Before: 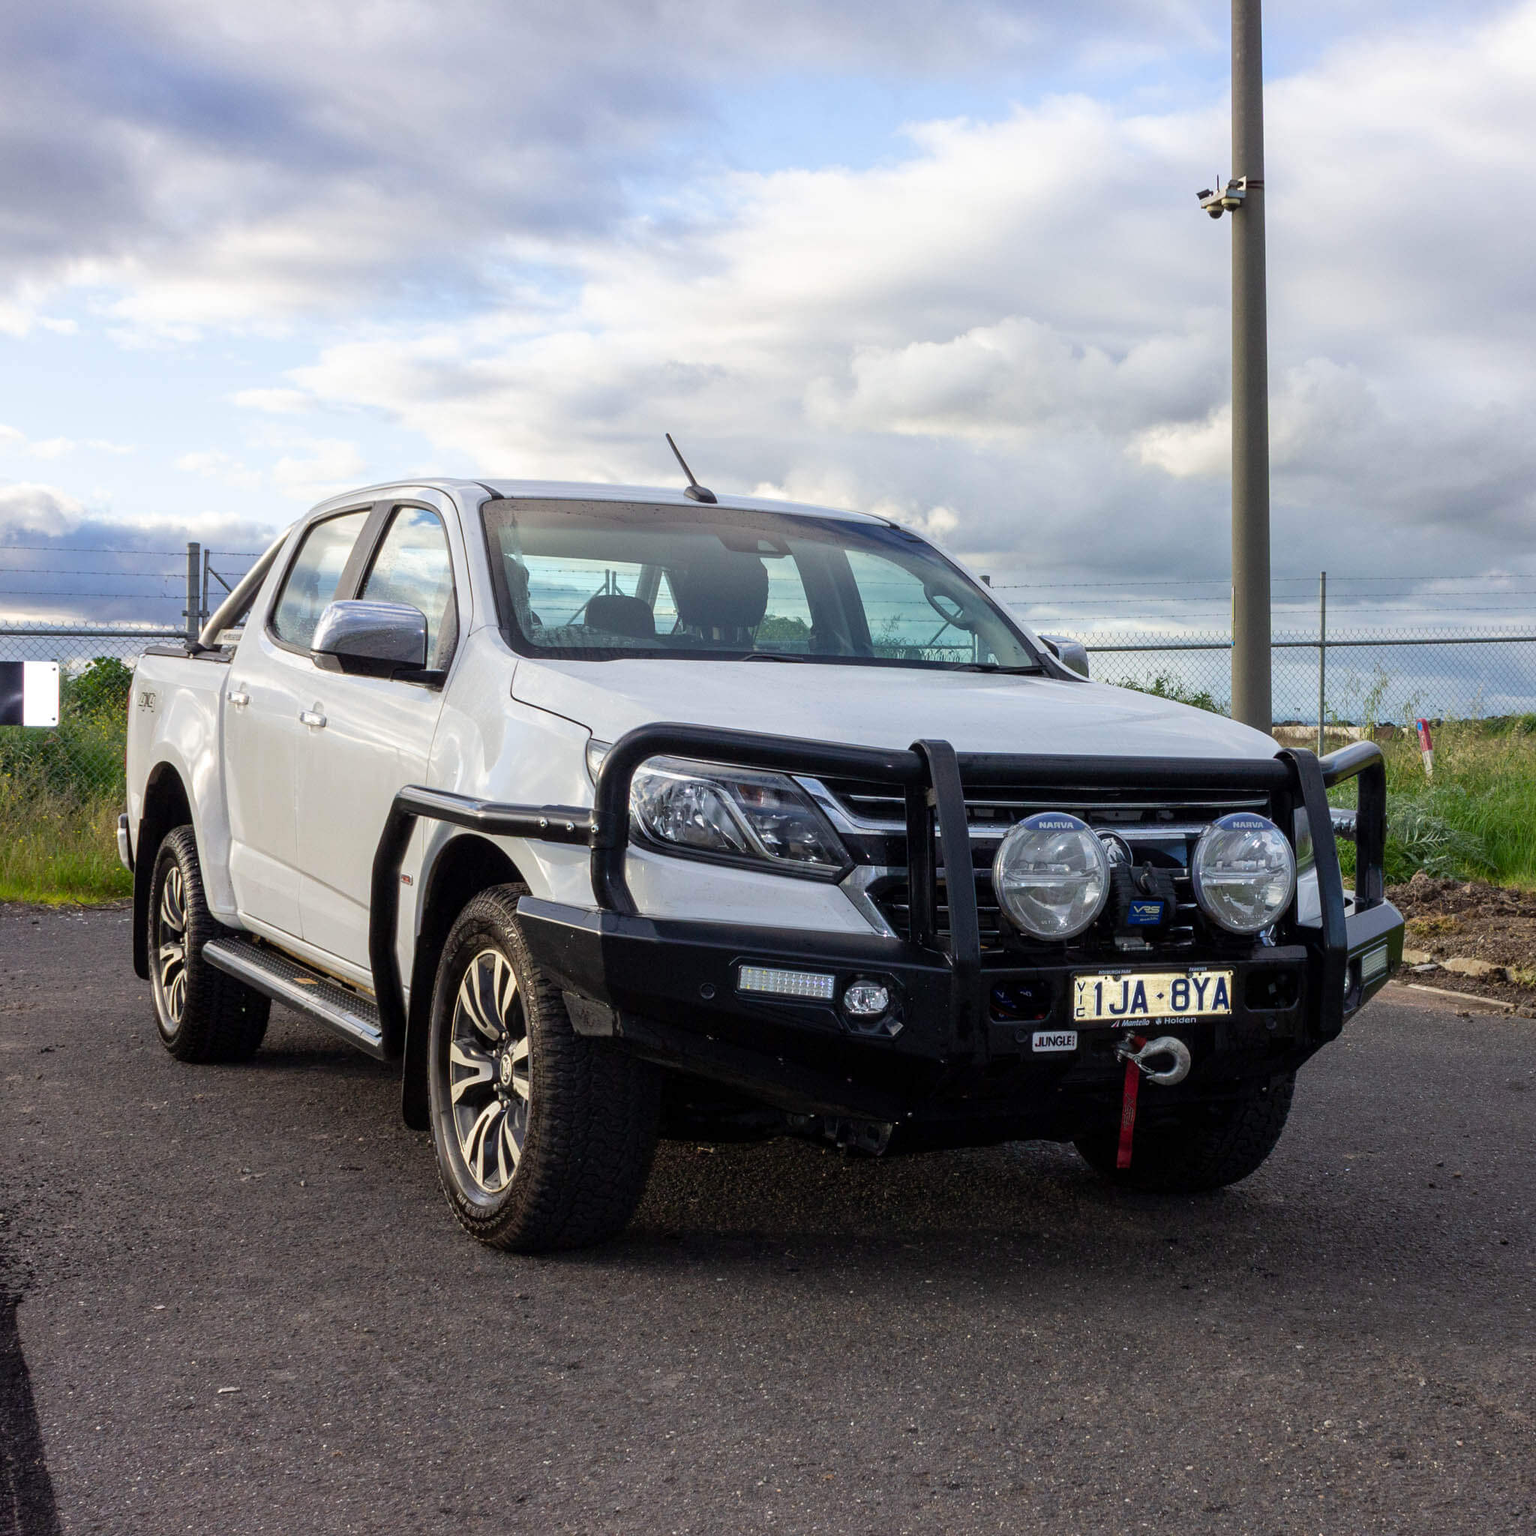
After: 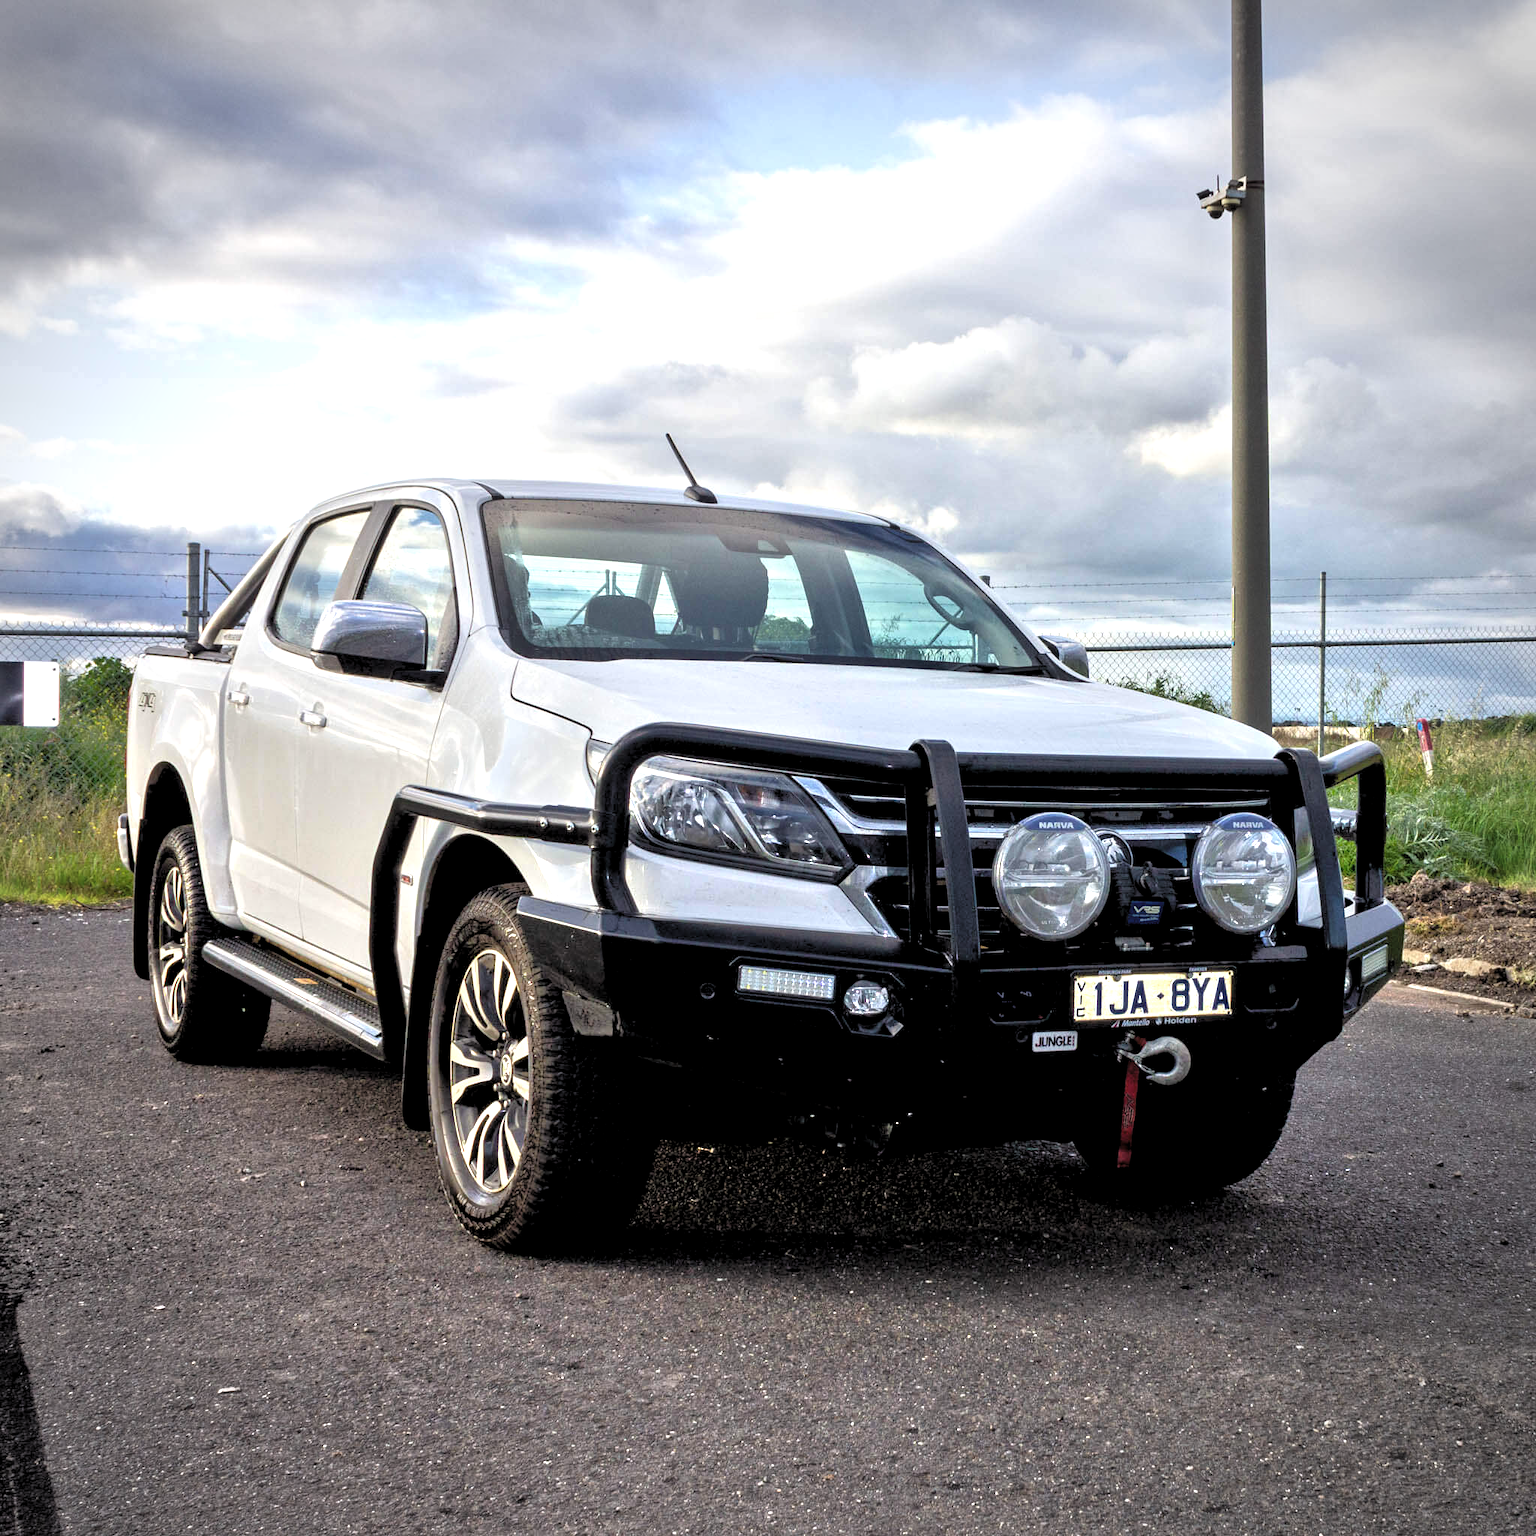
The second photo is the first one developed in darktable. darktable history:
vignetting: on, module defaults
levels: black 0.05%, levels [0.182, 0.542, 0.902]
tone equalizer: -8 EV 1.99 EV, -7 EV 1.99 EV, -6 EV 1.99 EV, -5 EV 1.98 EV, -4 EV 1.96 EV, -3 EV 1.48 EV, -2 EV 0.973 EV, -1 EV 0.521 EV
